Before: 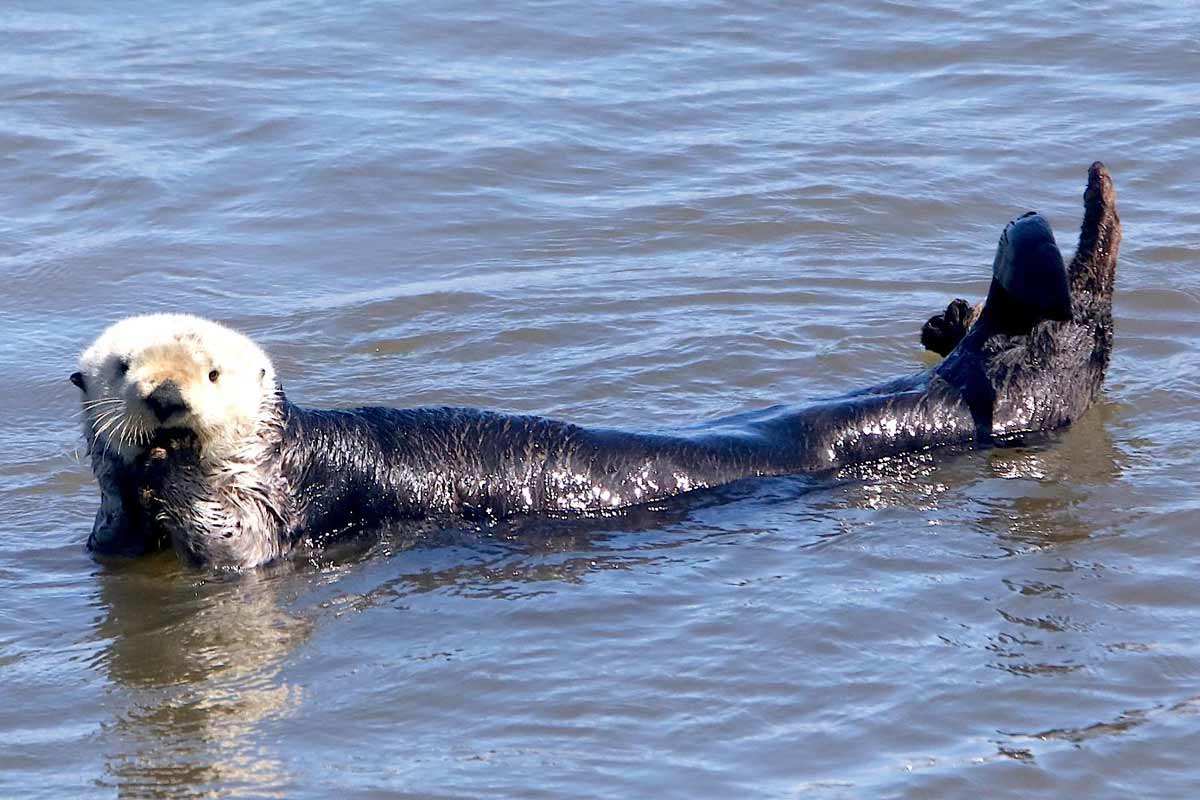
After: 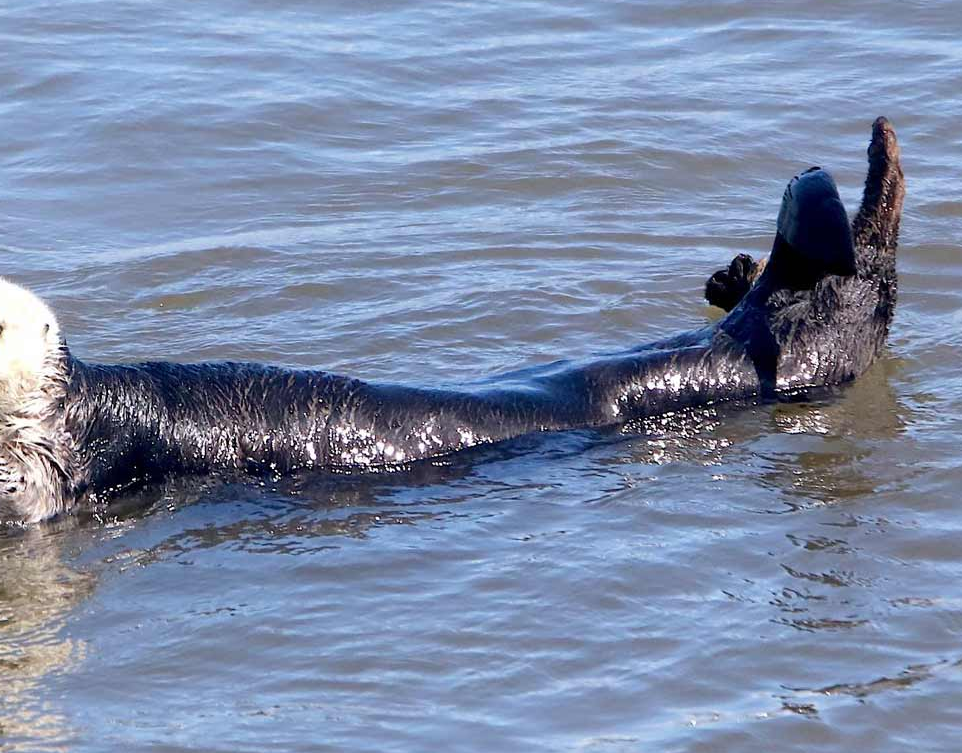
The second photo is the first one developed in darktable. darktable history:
crop and rotate: left 18.025%, top 5.826%, right 1.779%
